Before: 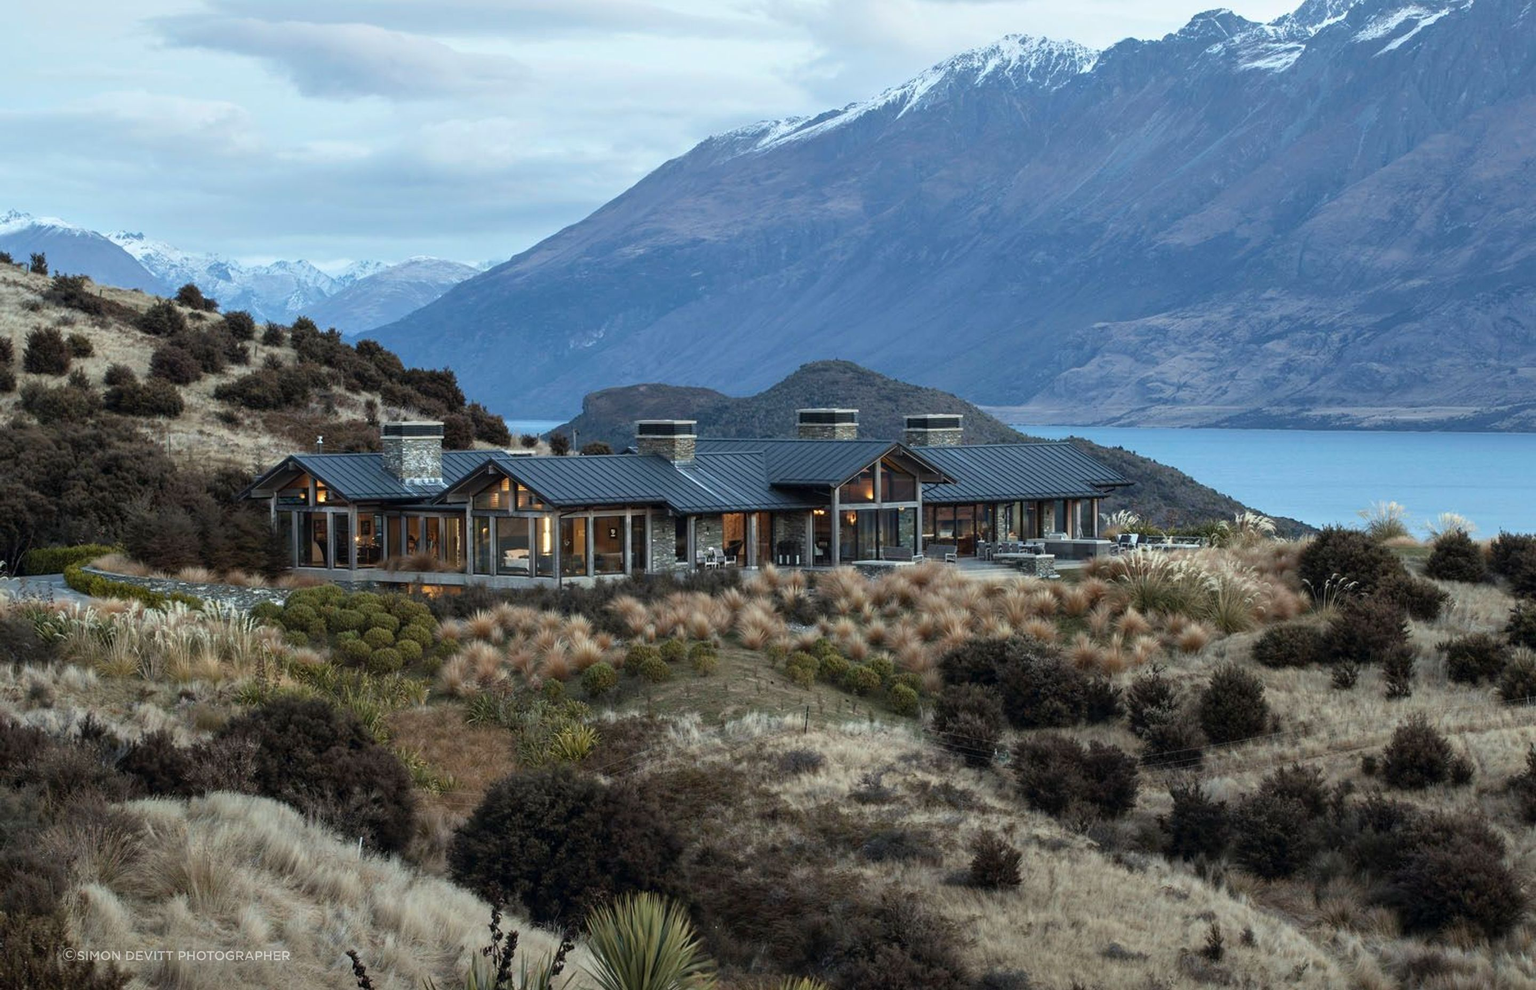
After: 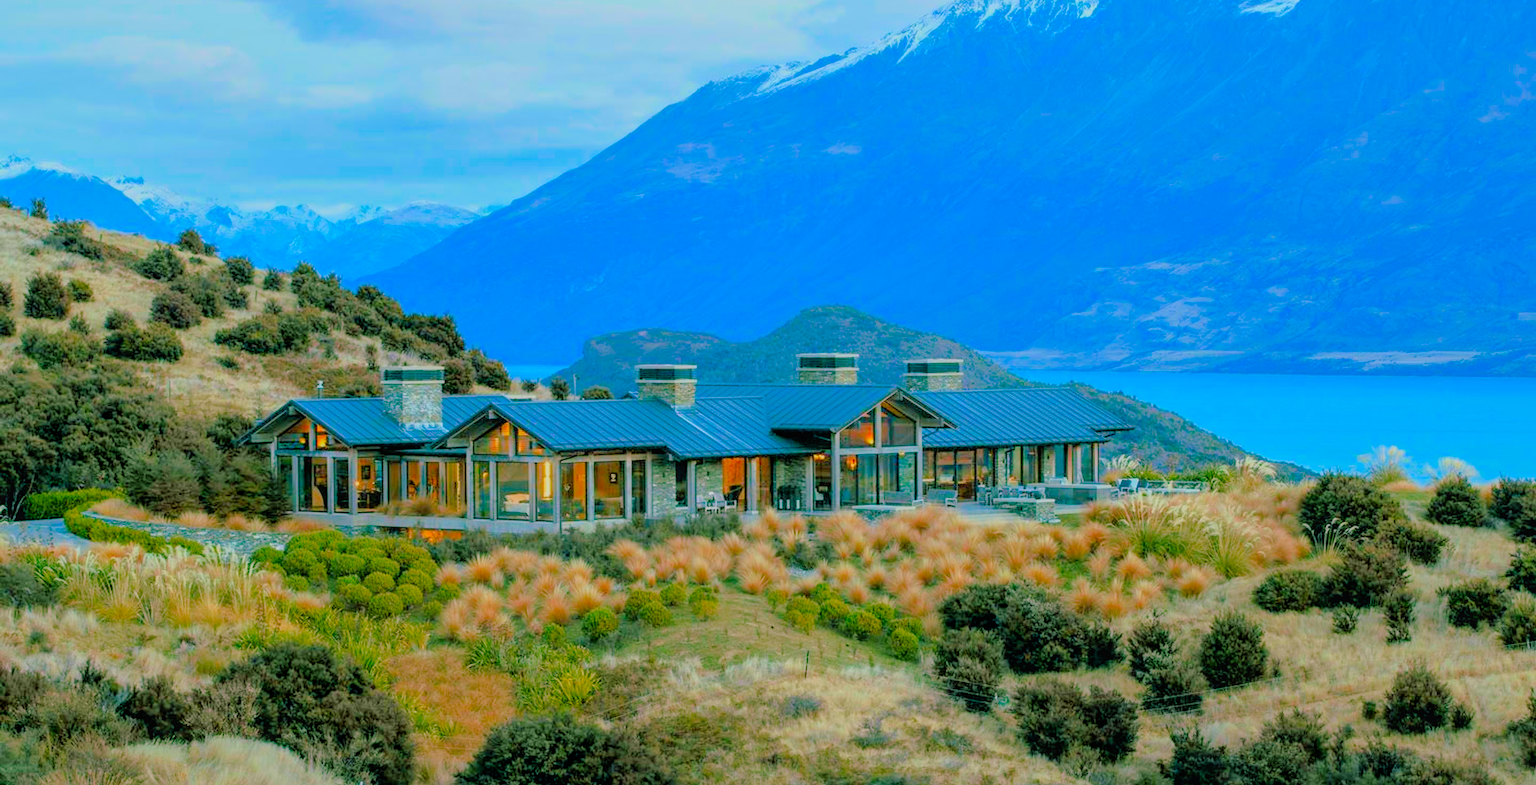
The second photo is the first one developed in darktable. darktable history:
exposure: exposure 1.206 EV, compensate exposure bias true, compensate highlight preservation false
crop and rotate: top 5.654%, bottom 14.949%
local contrast: detail 109%
filmic rgb: black relative exposure -4.42 EV, white relative exposure 6.54 EV, threshold 5.98 EV, hardness 1.94, contrast 0.507, color science v6 (2022), enable highlight reconstruction true
color balance rgb: shadows lift › chroma 11.775%, shadows lift › hue 133.71°, linear chroma grading › global chroma 14.391%, perceptual saturation grading › global saturation 0.811%, perceptual saturation grading › mid-tones 11.401%, perceptual brilliance grading › mid-tones 9.455%, perceptual brilliance grading › shadows 15.848%, global vibrance 20%
color correction: highlights b* 0.008, saturation 1.78
